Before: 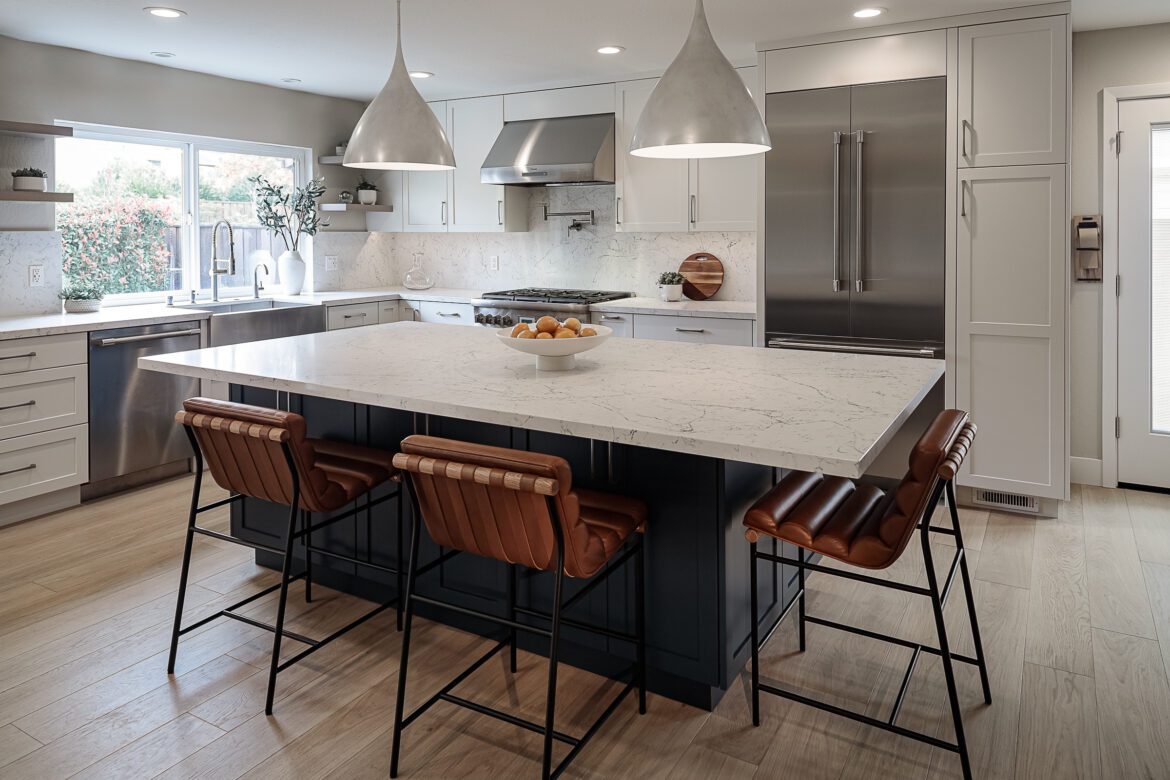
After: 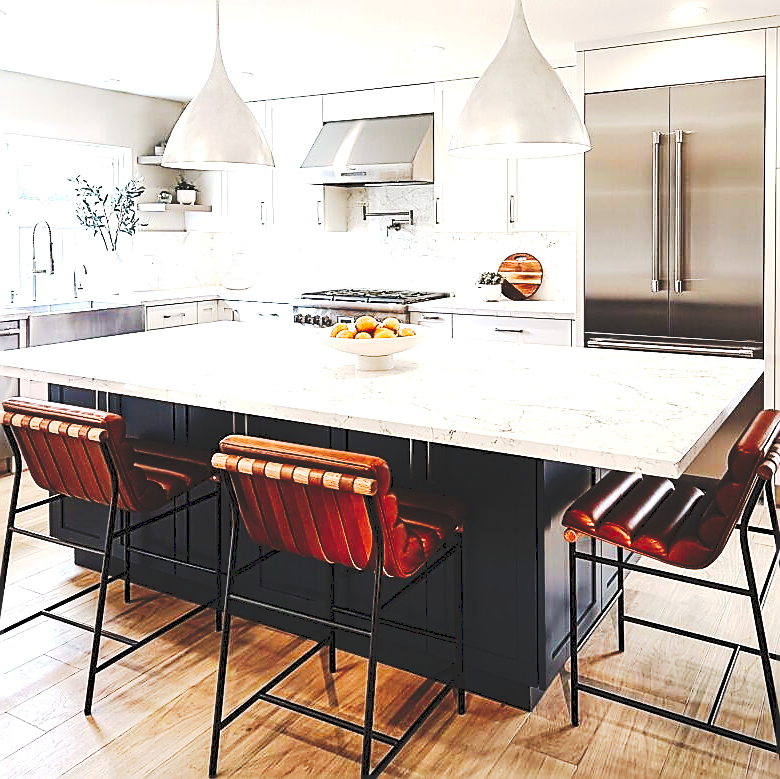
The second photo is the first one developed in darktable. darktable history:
color balance rgb: linear chroma grading › shadows -8%, linear chroma grading › global chroma 10%, perceptual saturation grading › global saturation 2%, perceptual saturation grading › highlights -2%, perceptual saturation grading › mid-tones 4%, perceptual saturation grading › shadows 8%, perceptual brilliance grading › global brilliance 2%, perceptual brilliance grading › highlights -4%, global vibrance 16%, saturation formula JzAzBz (2021)
tone curve: curves: ch0 [(0, 0) (0.003, 0.145) (0.011, 0.15) (0.025, 0.15) (0.044, 0.156) (0.069, 0.161) (0.1, 0.169) (0.136, 0.175) (0.177, 0.184) (0.224, 0.196) (0.277, 0.234) (0.335, 0.291) (0.399, 0.391) (0.468, 0.505) (0.543, 0.633) (0.623, 0.742) (0.709, 0.826) (0.801, 0.882) (0.898, 0.93) (1, 1)], preserve colors none
sharpen: radius 1.4, amount 1.25, threshold 0.7
crop and rotate: left 15.546%, right 17.787%
exposure: black level correction 0, exposure 1.45 EV, compensate exposure bias true, compensate highlight preservation false
